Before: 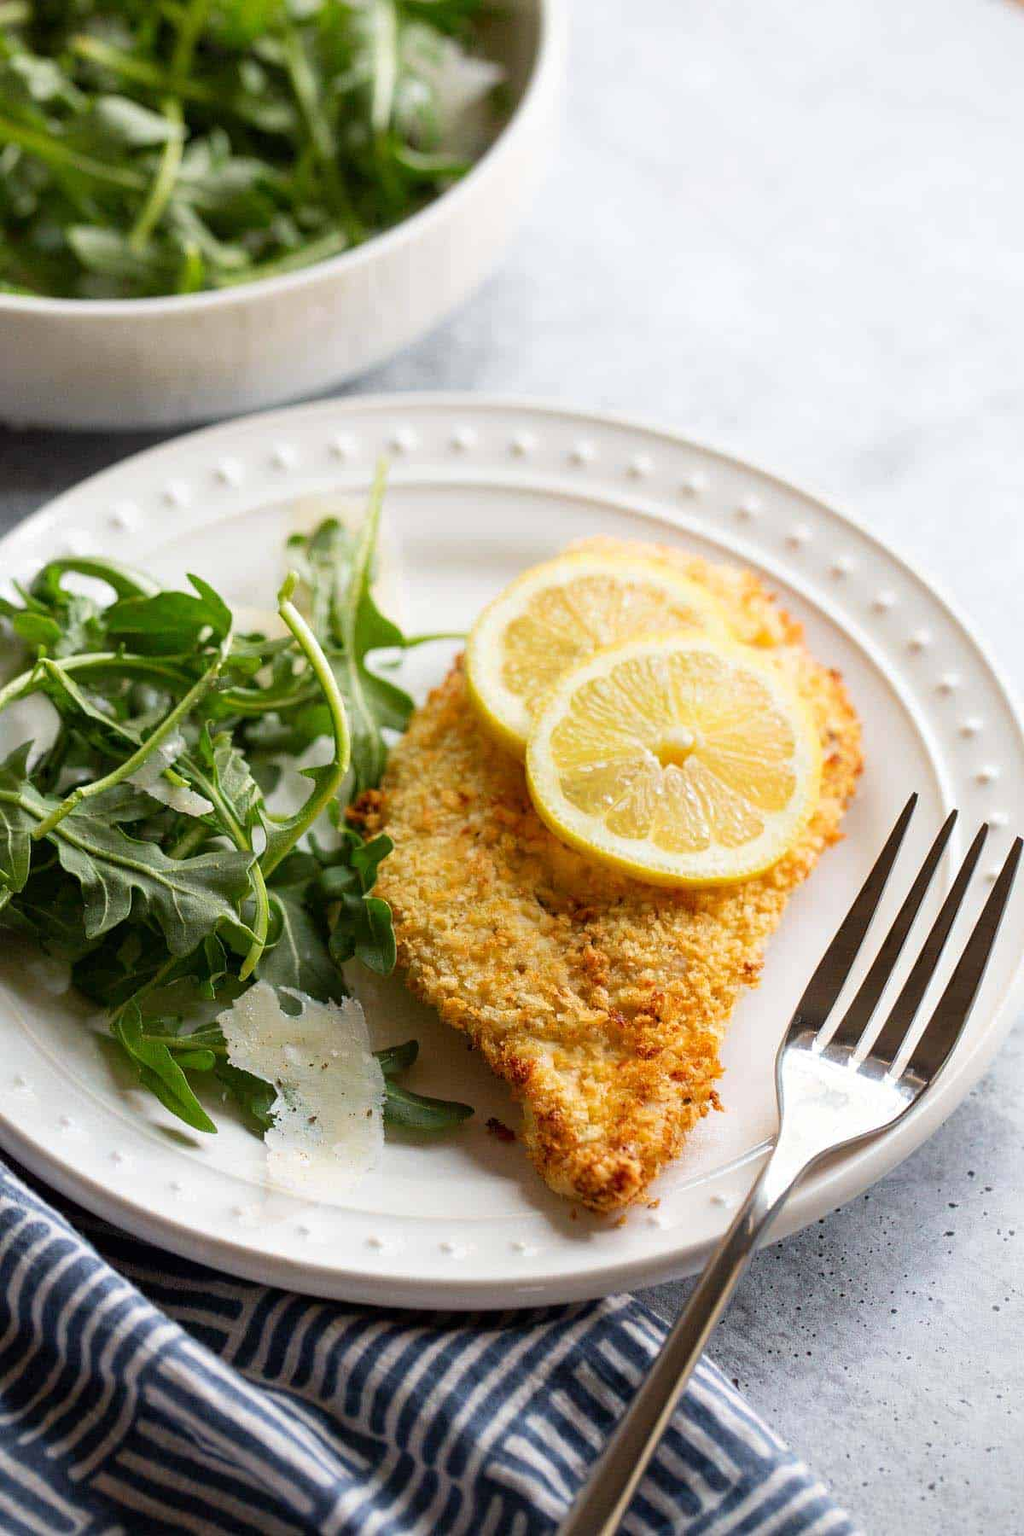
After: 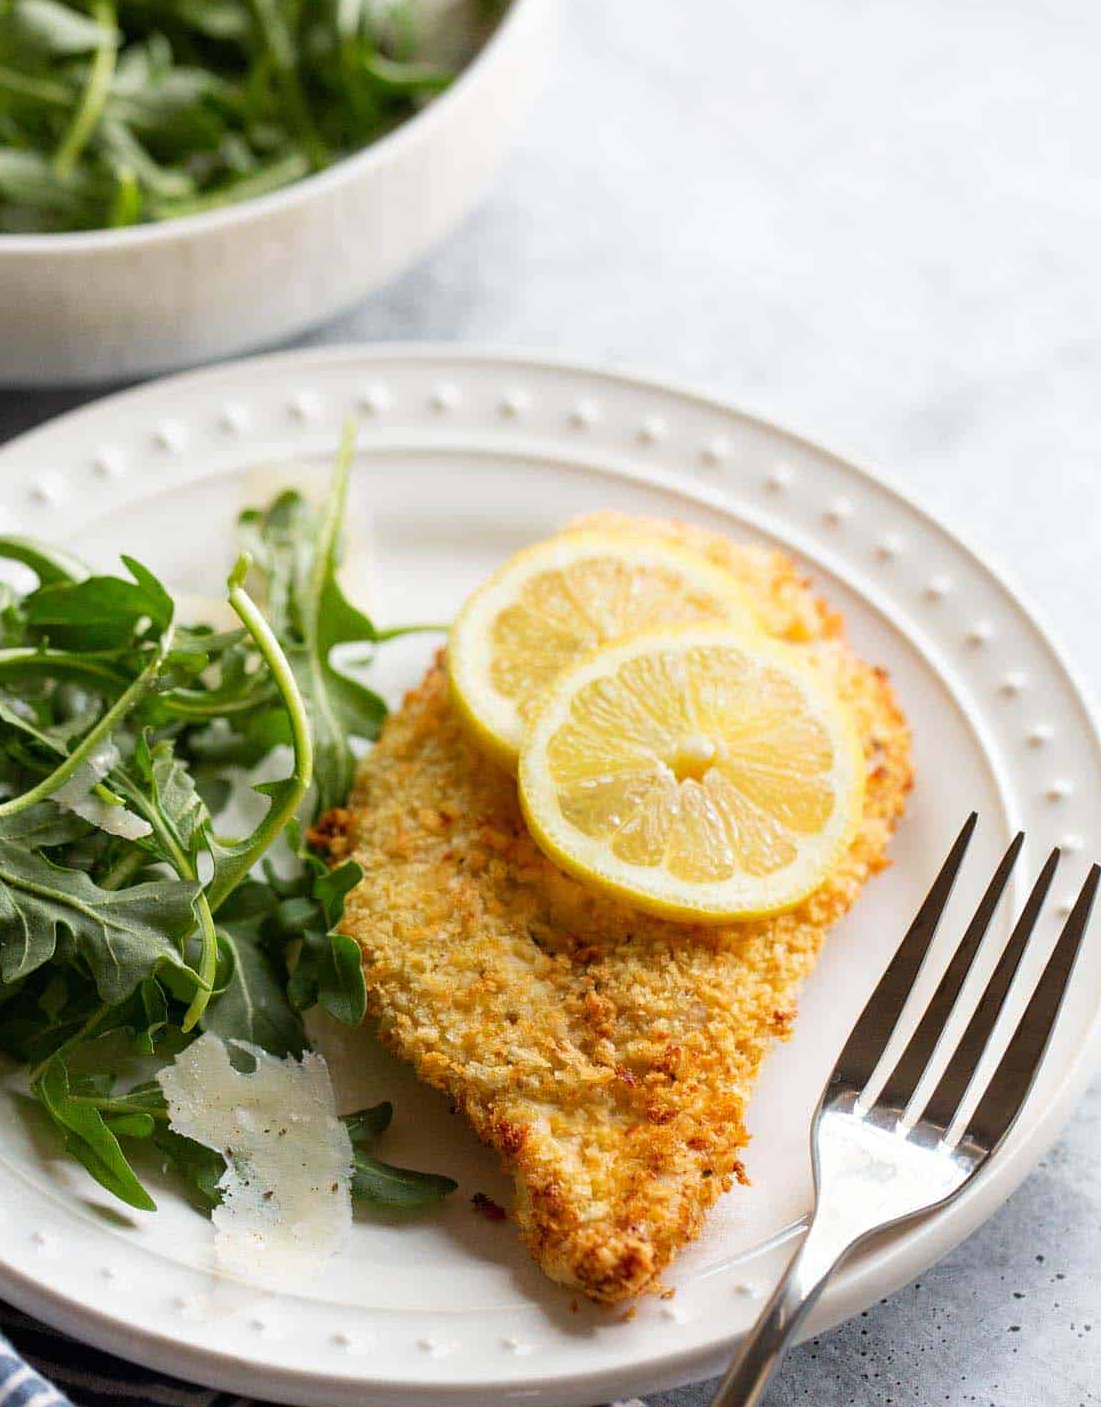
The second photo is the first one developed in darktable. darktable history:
crop: left 8.179%, top 6.535%, bottom 15.293%
